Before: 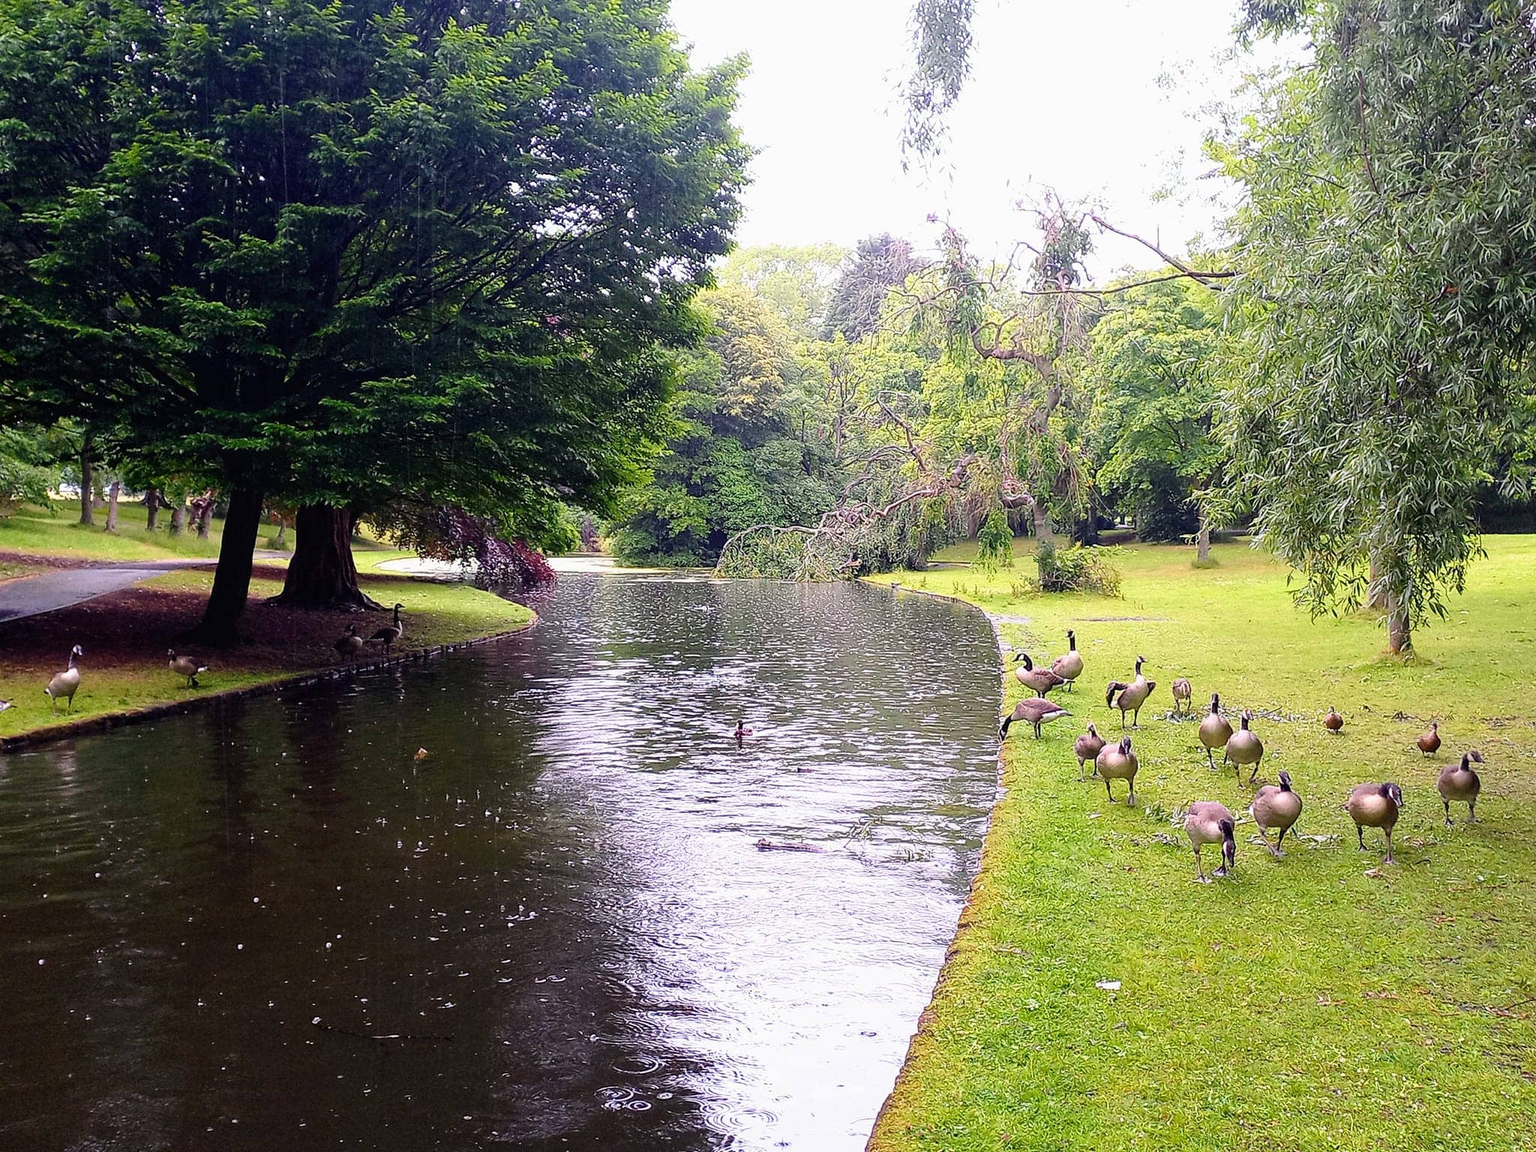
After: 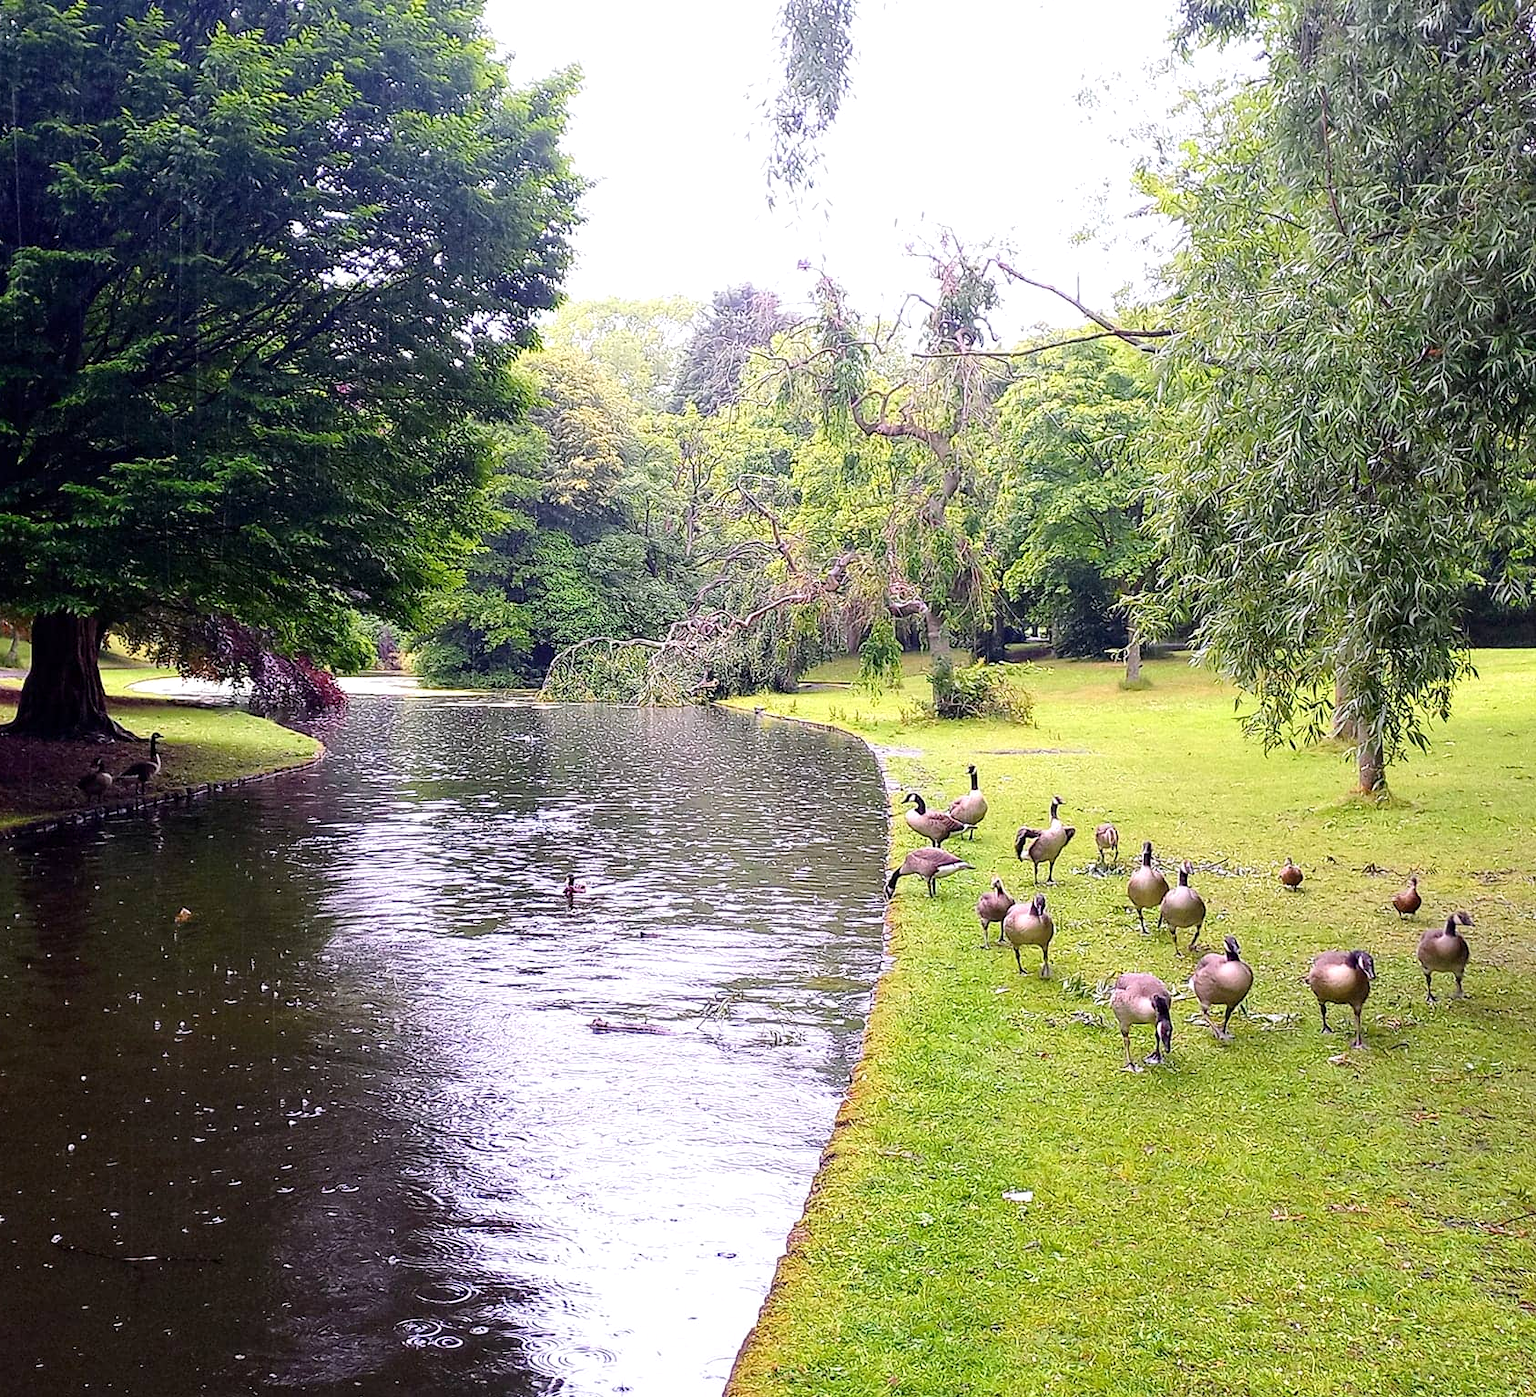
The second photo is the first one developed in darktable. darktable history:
exposure: black level correction 0.001, exposure 0.14 EV, compensate highlight preservation false
crop: left 17.582%, bottom 0.031%
white balance: red 1.004, blue 1.024
